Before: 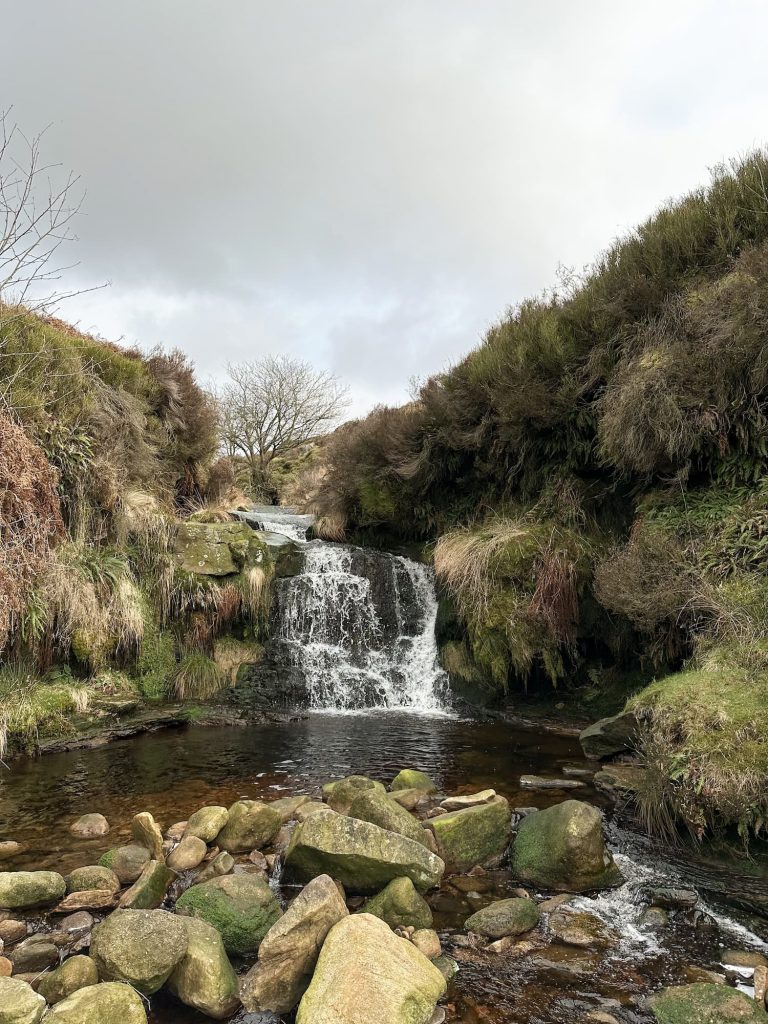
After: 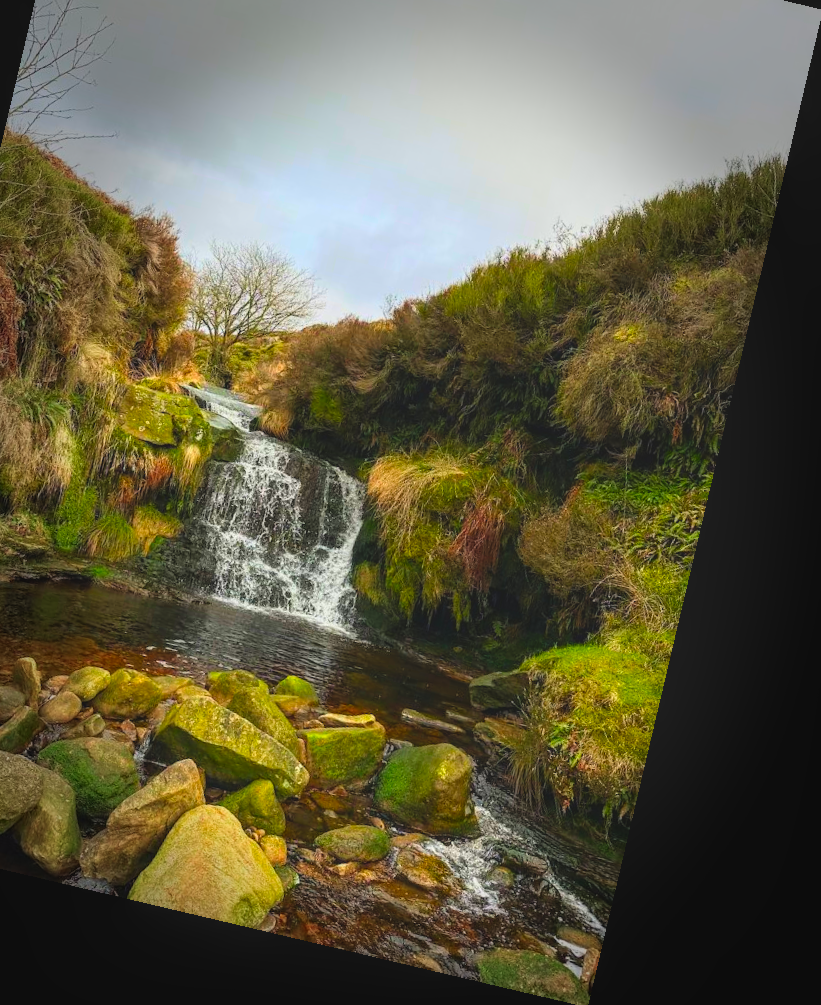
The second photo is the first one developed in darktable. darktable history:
crop: left 16.315%, top 14.246%
contrast brightness saturation: brightness 0.15
rotate and perspective: rotation 13.27°, automatic cropping off
local contrast: on, module defaults
color correction: saturation 3
exposure: black level correction -0.015, exposure -0.5 EV, compensate highlight preservation false
vignetting: fall-off start 66.7%, fall-off radius 39.74%, brightness -0.576, saturation -0.258, automatic ratio true, width/height ratio 0.671, dithering 16-bit output
shadows and highlights: shadows -62.32, white point adjustment -5.22, highlights 61.59
